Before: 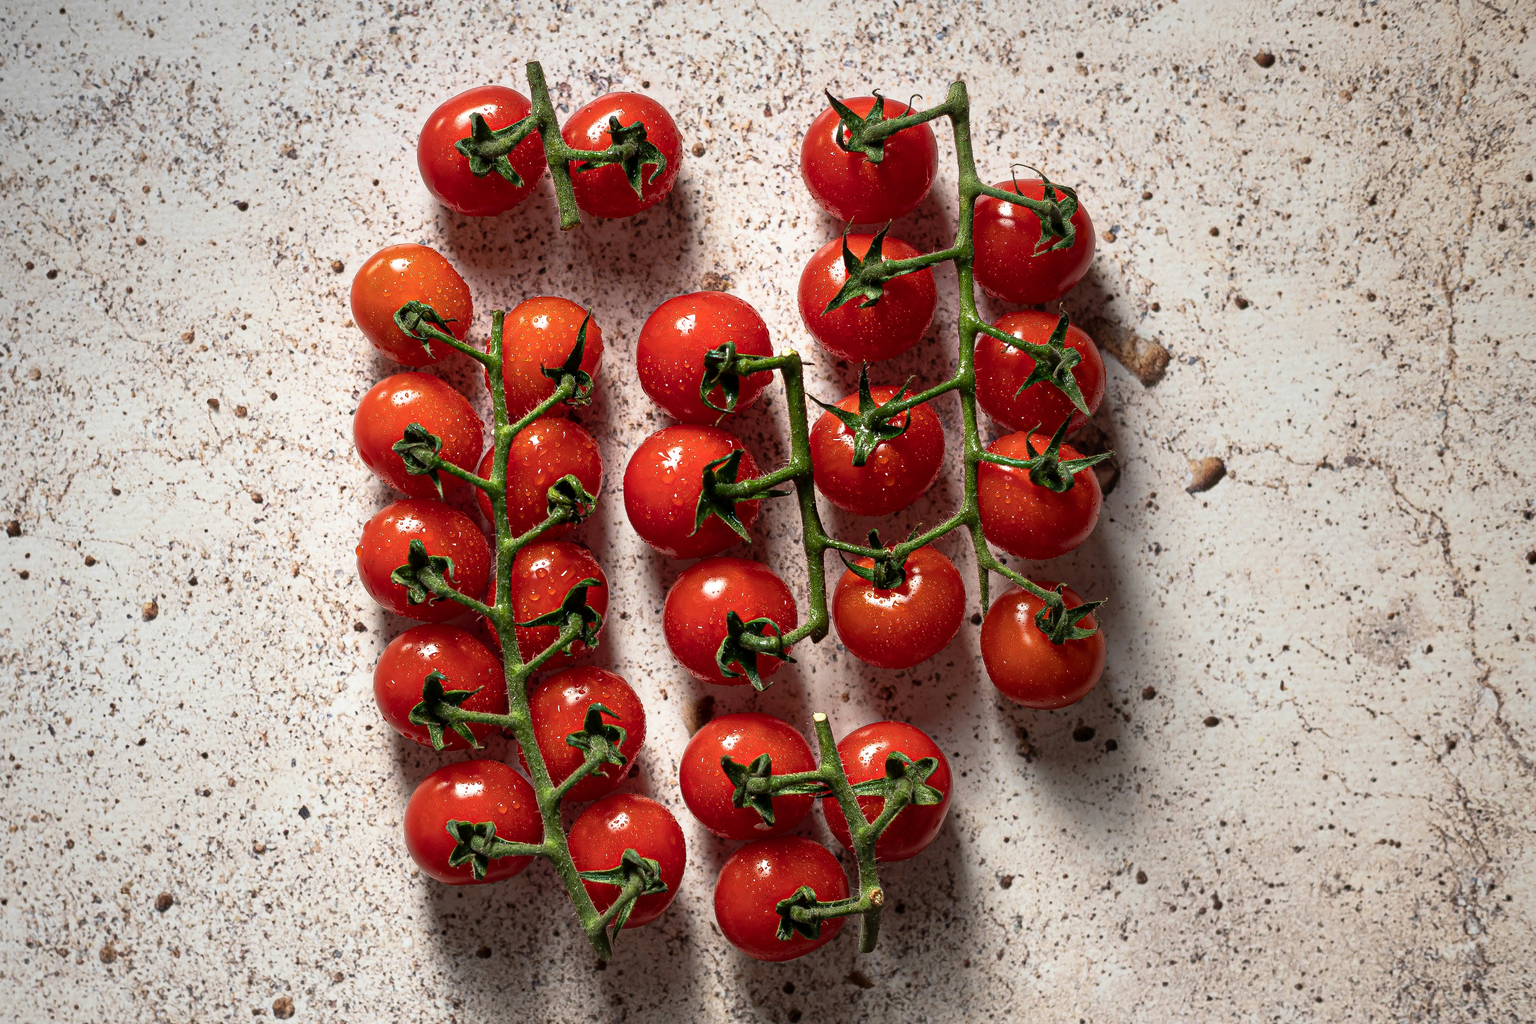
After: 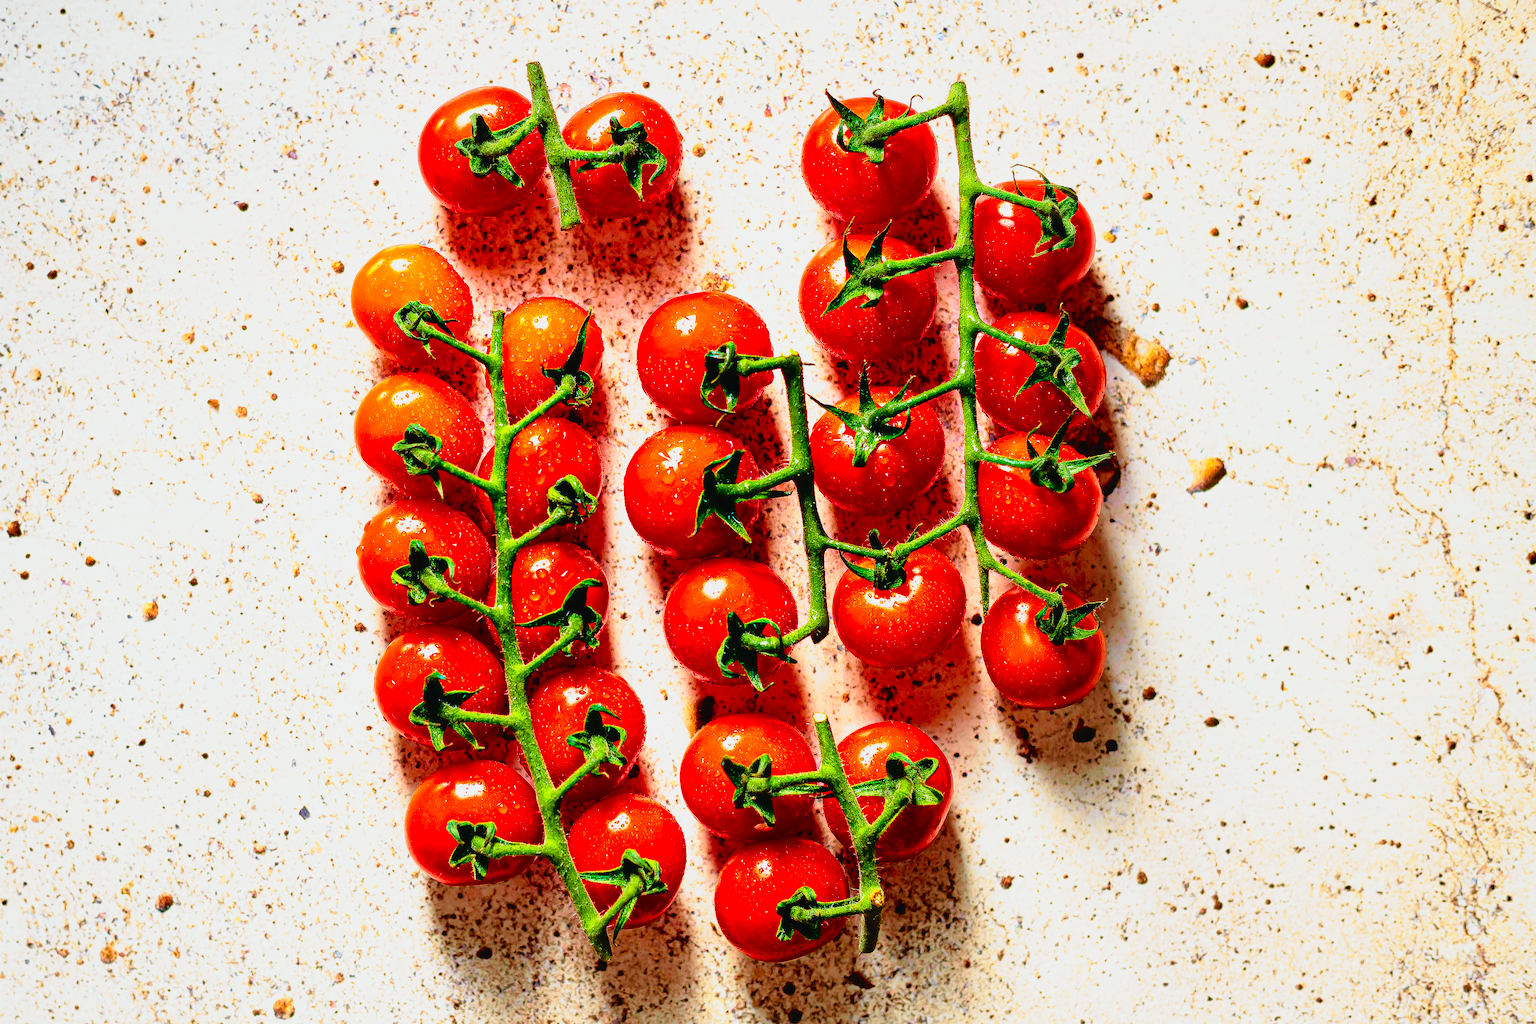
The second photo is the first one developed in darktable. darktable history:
base curve: curves: ch0 [(0, 0) (0.012, 0.01) (0.073, 0.168) (0.31, 0.711) (0.645, 0.957) (1, 1)], preserve colors none
color balance rgb: linear chroma grading › global chroma 23.15%, perceptual saturation grading › global saturation 28.7%, perceptual saturation grading › mid-tones 12.04%, perceptual saturation grading › shadows 10.19%, global vibrance 22.22%
tone curve: curves: ch0 [(0, 0.022) (0.114, 0.088) (0.282, 0.316) (0.446, 0.511) (0.613, 0.693) (0.786, 0.843) (0.999, 0.949)]; ch1 [(0, 0) (0.395, 0.343) (0.463, 0.427) (0.486, 0.474) (0.503, 0.5) (0.535, 0.522) (0.555, 0.566) (0.594, 0.614) (0.755, 0.793) (1, 1)]; ch2 [(0, 0) (0.369, 0.388) (0.449, 0.431) (0.501, 0.5) (0.528, 0.517) (0.561, 0.59) (0.612, 0.646) (0.697, 0.721) (1, 1)], color space Lab, independent channels, preserve colors none
